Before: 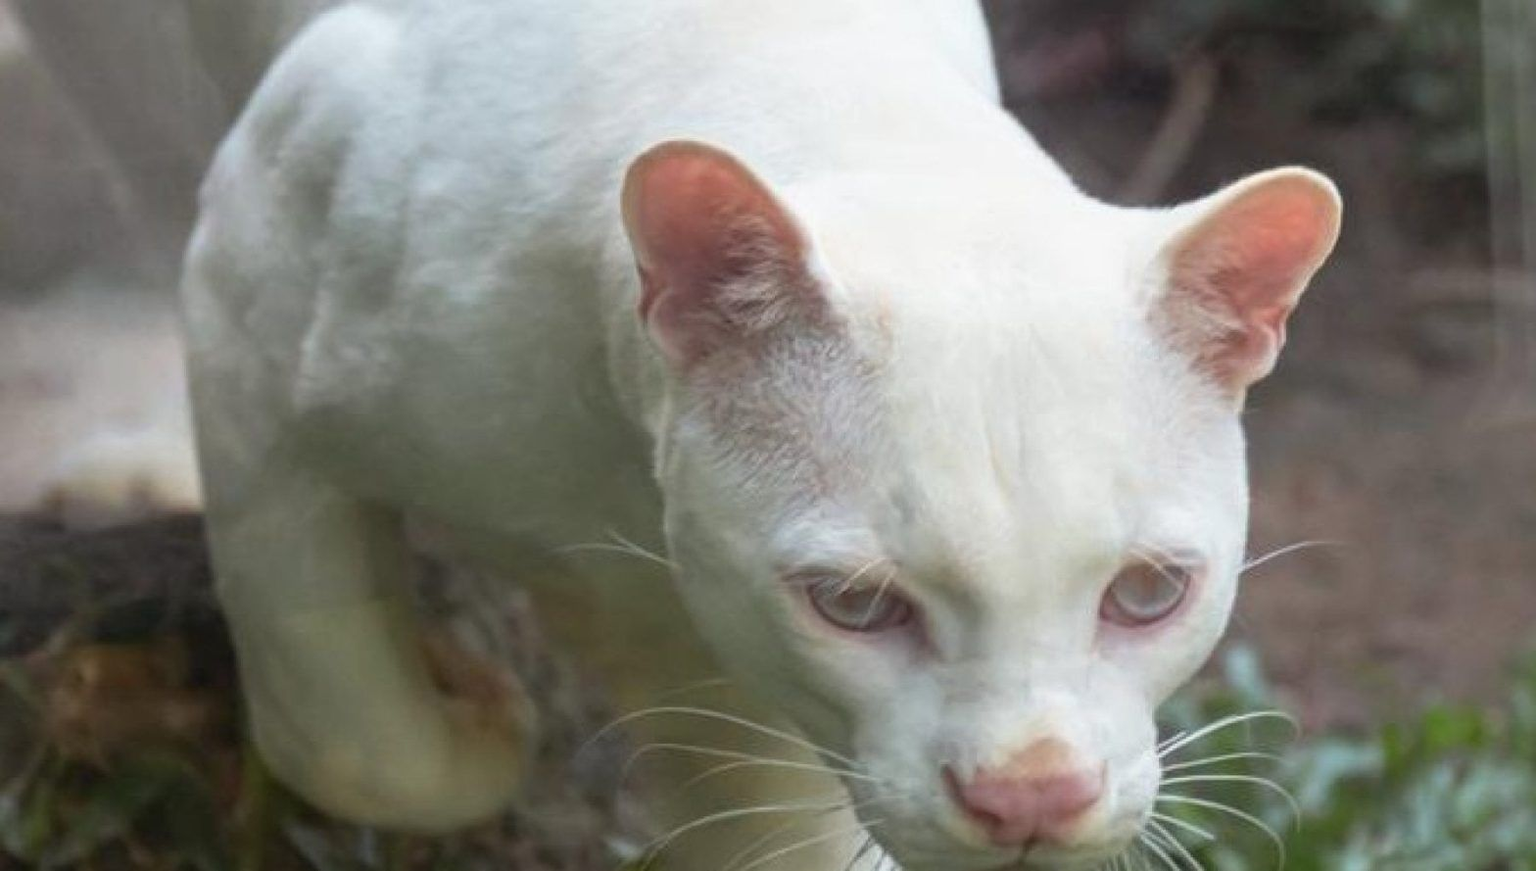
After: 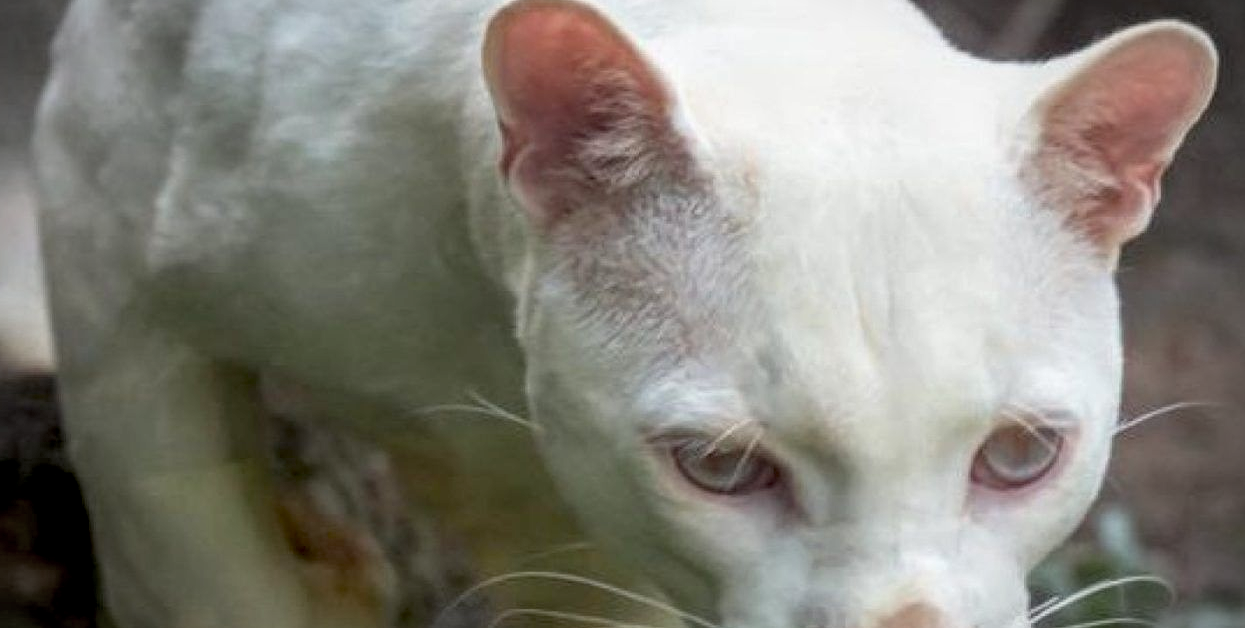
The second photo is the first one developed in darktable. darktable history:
vignetting: fall-off start 79.43%, saturation -0.649, width/height ratio 1.327, unbound false
crop: left 9.712%, top 16.928%, right 10.845%, bottom 12.332%
local contrast: on, module defaults
exposure: black level correction 0.016, exposure -0.009 EV, compensate highlight preservation false
